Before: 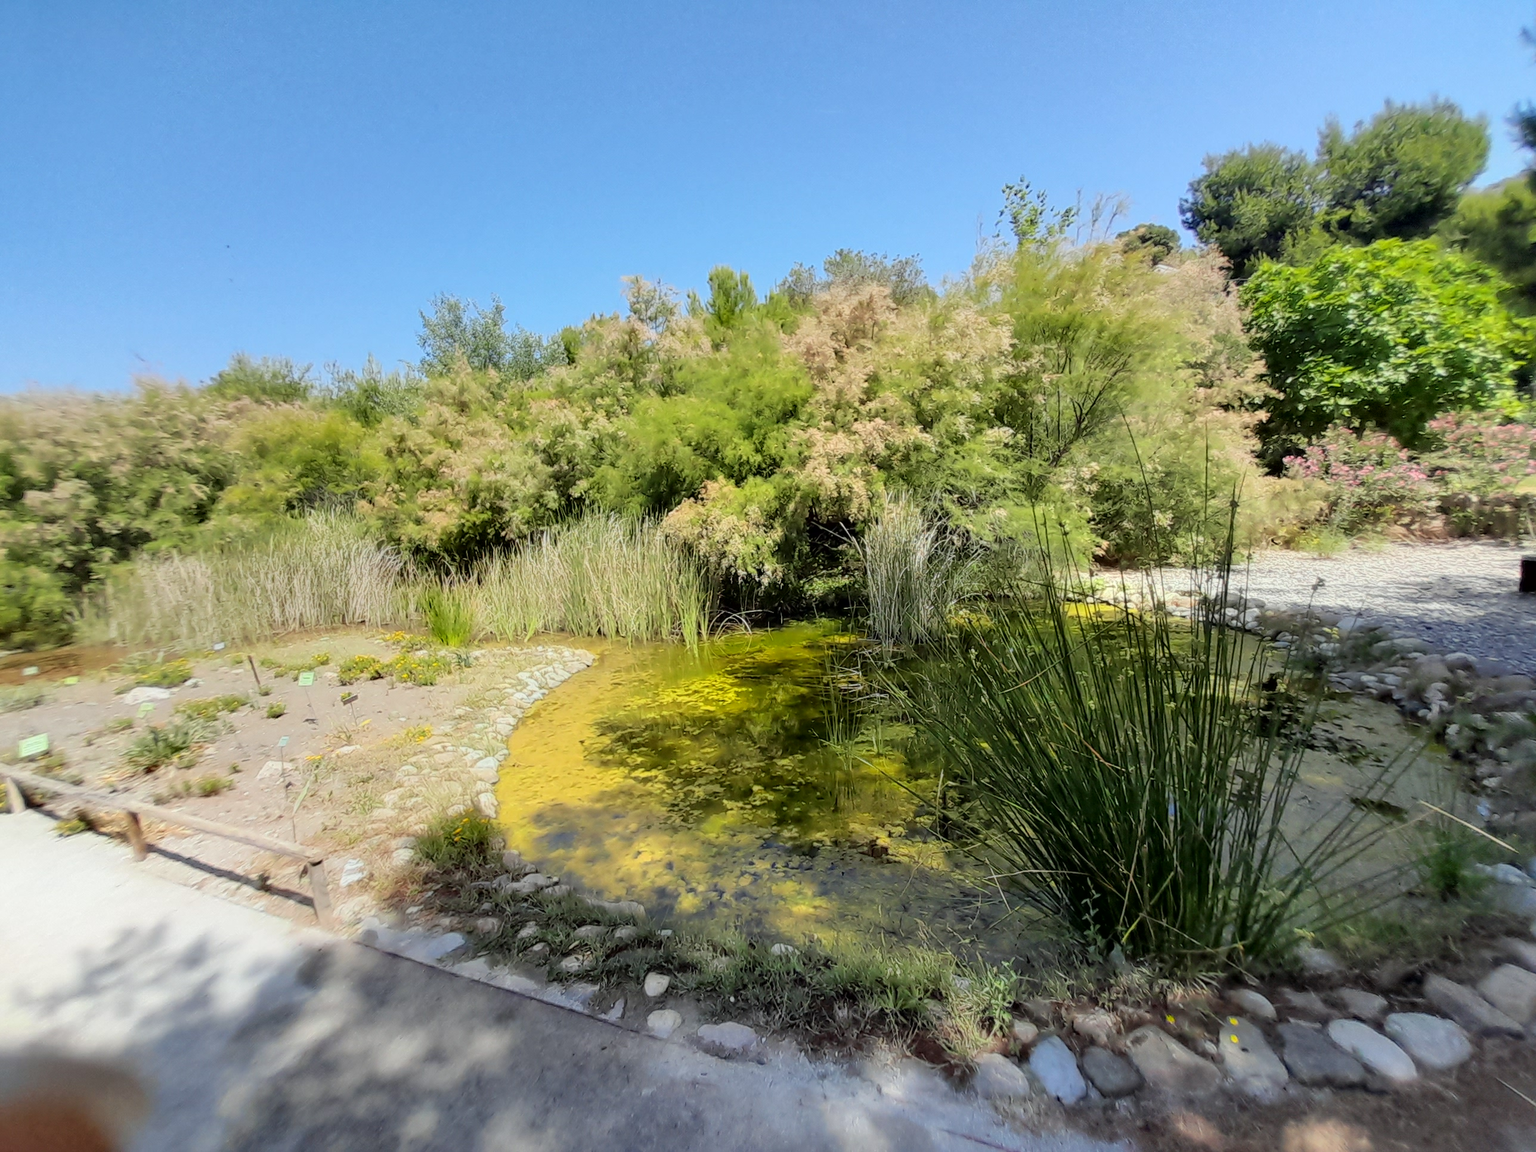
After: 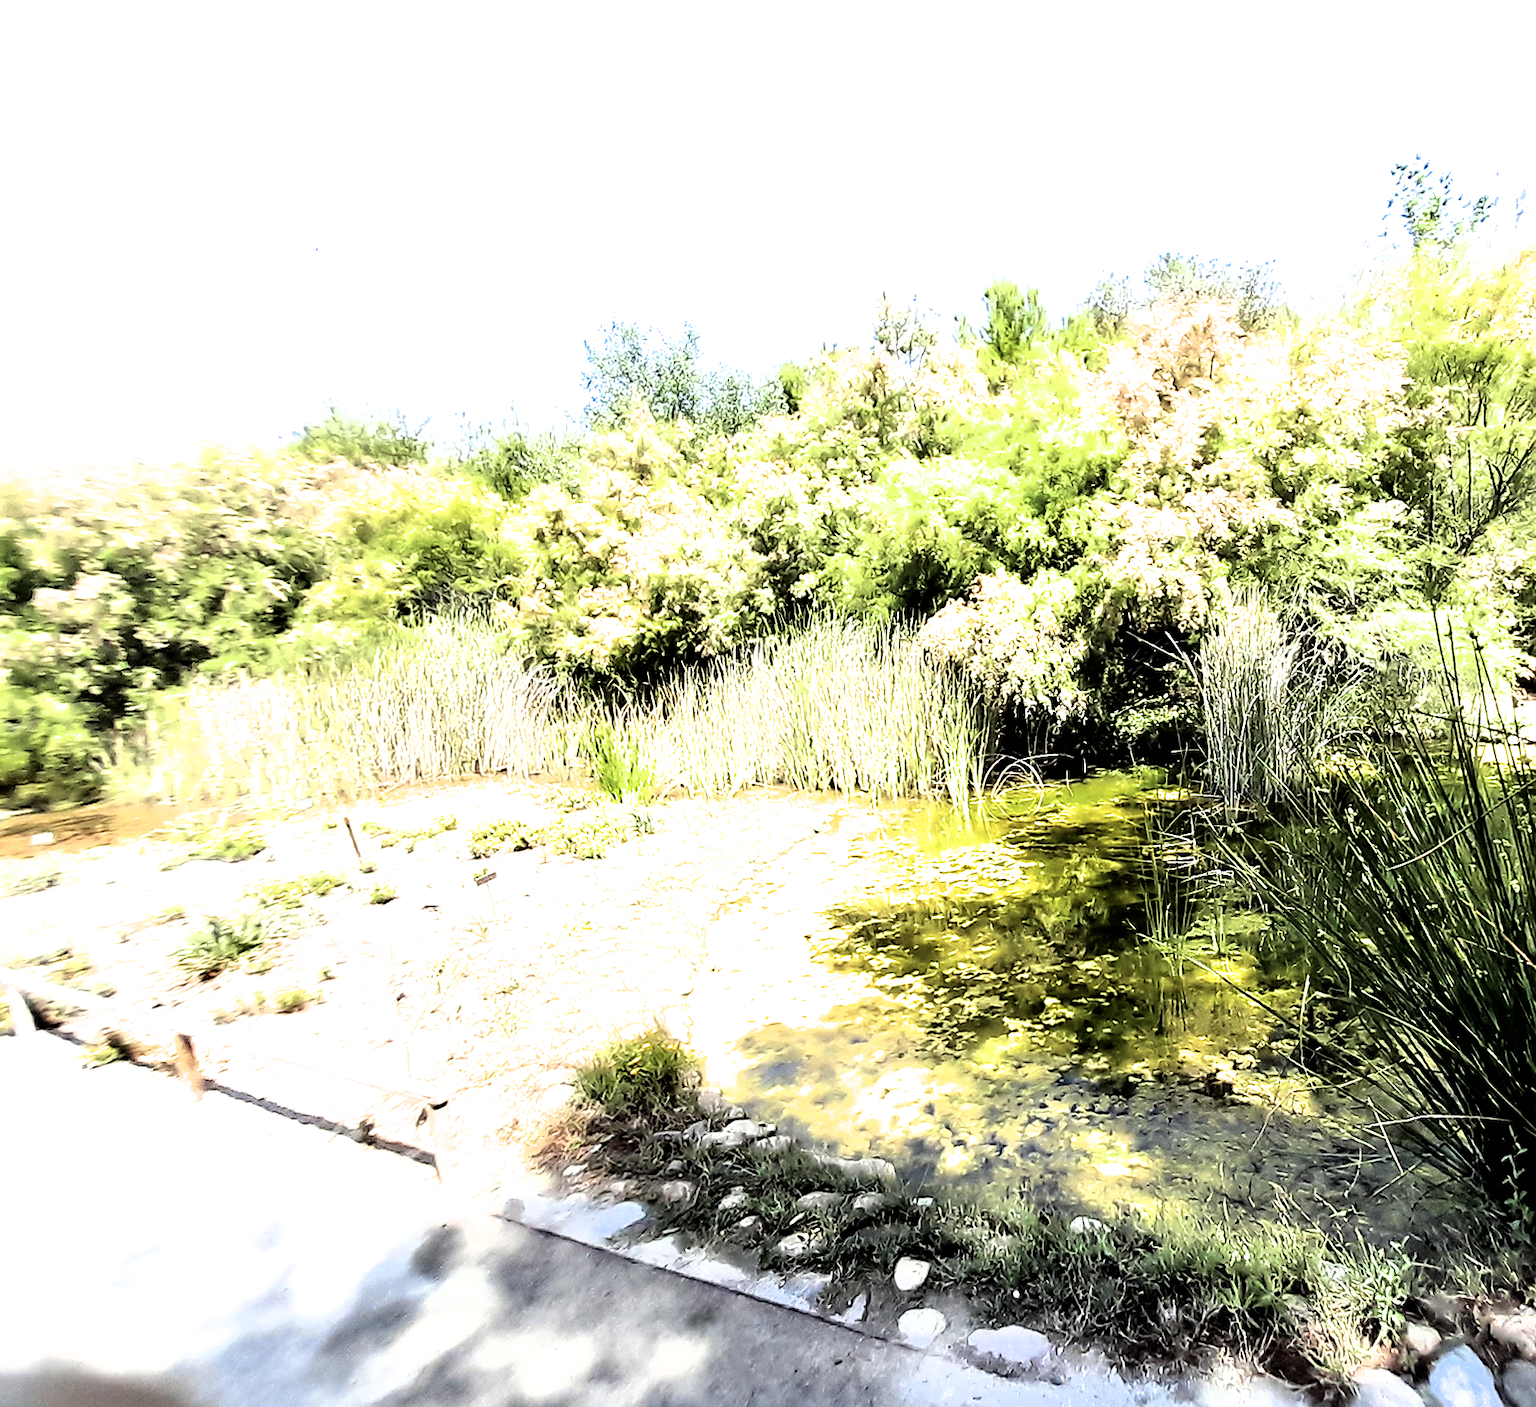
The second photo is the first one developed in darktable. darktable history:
exposure: black level correction 0, exposure 0.877 EV, compensate exposure bias true, compensate highlight preservation false
crop: top 5.803%, right 27.864%, bottom 5.804%
sharpen: on, module defaults
filmic rgb: black relative exposure -8.2 EV, white relative exposure 2.2 EV, threshold 3 EV, hardness 7.11, latitude 85.74%, contrast 1.696, highlights saturation mix -4%, shadows ↔ highlights balance -2.69%, color science v5 (2021), contrast in shadows safe, contrast in highlights safe, enable highlight reconstruction true
